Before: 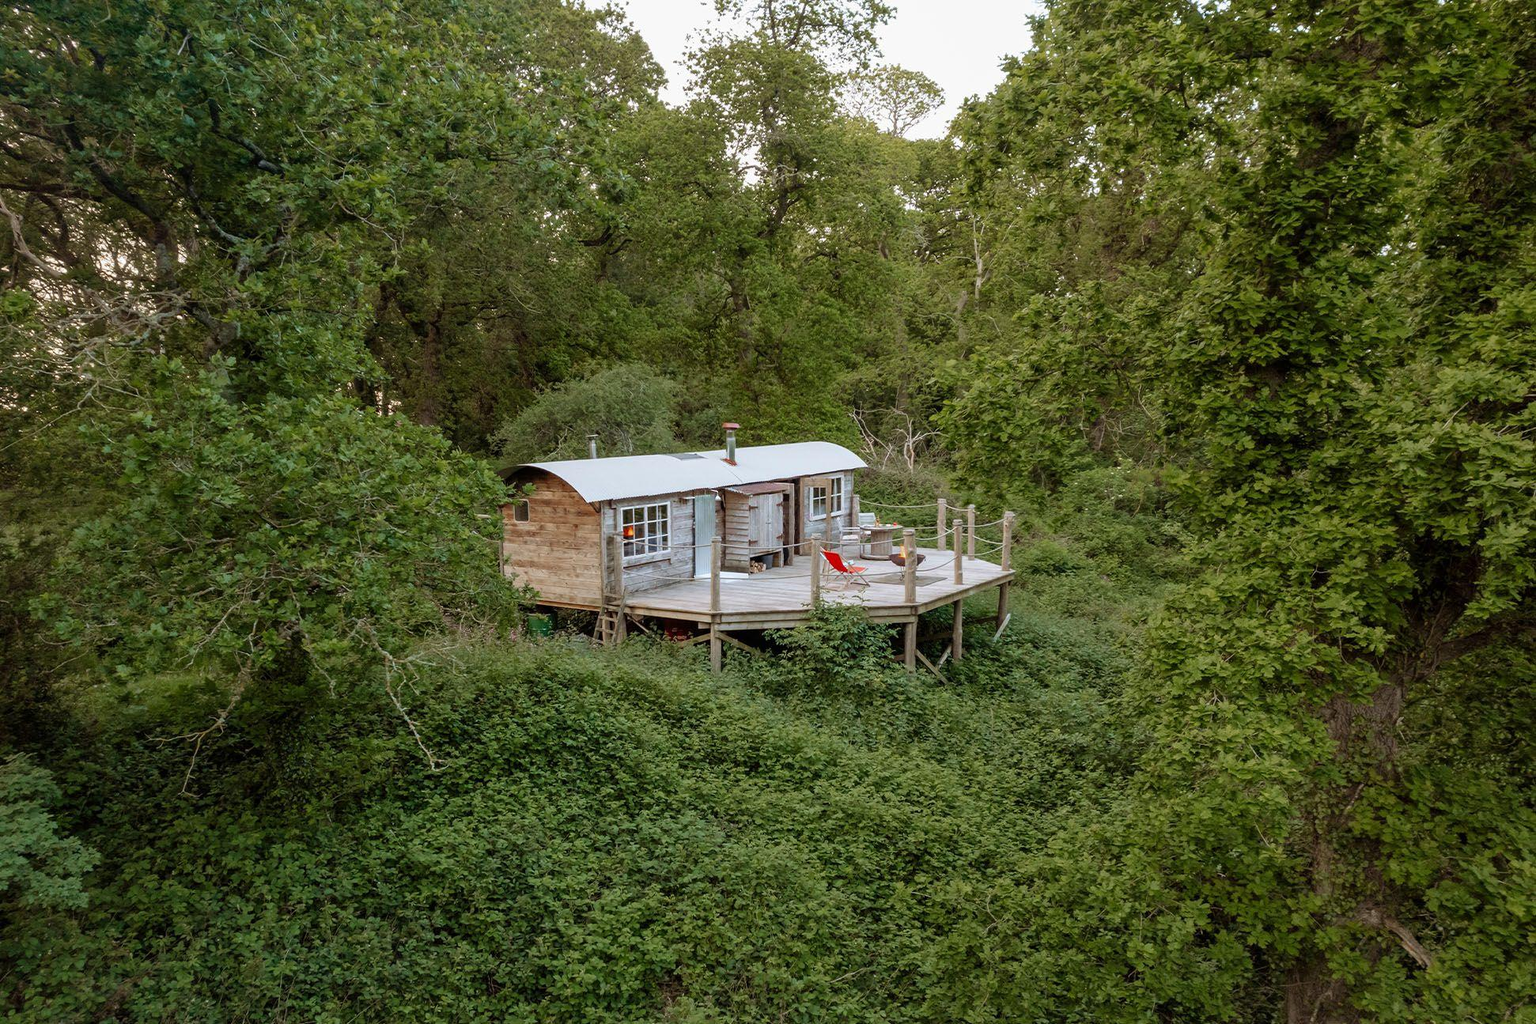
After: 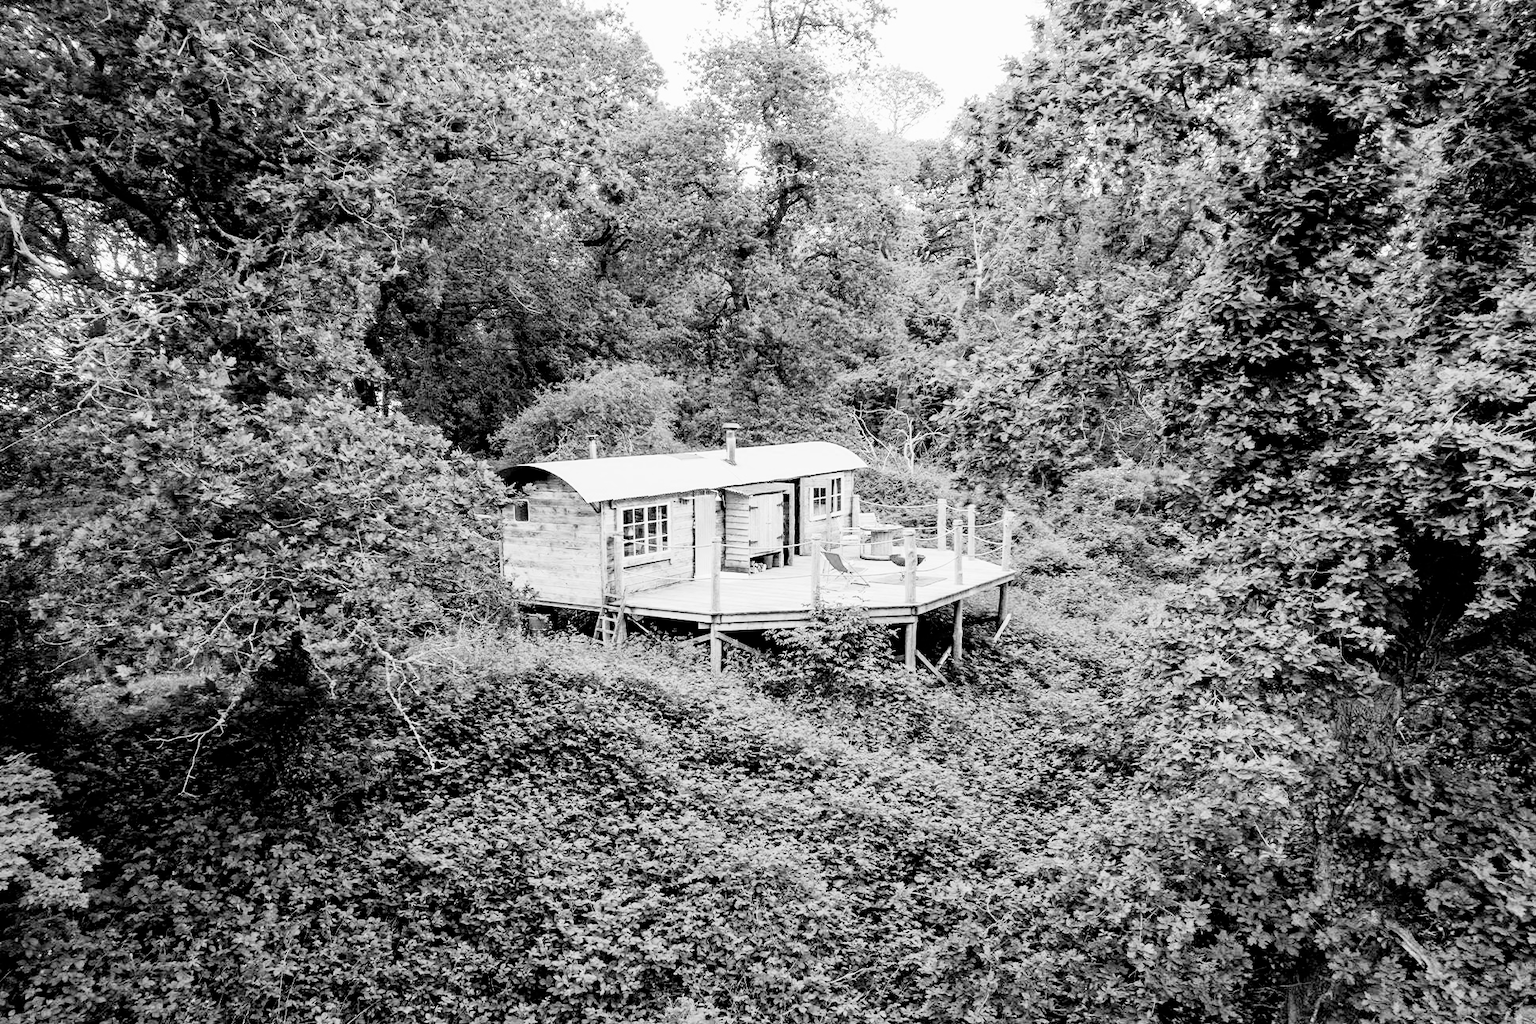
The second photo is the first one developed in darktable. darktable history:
tone curve: curves: ch0 [(0, 0) (0.082, 0.02) (0.129, 0.078) (0.275, 0.301) (0.67, 0.809) (1, 1)], color space Lab, linked channels, preserve colors none
color correction: highlights a* 5.62, highlights b* 33.57, shadows a* -25.86, shadows b* 4.02
filmic rgb: black relative exposure -5 EV, hardness 2.88, contrast 1.3
color zones: curves: ch1 [(0, -0.394) (0.143, -0.394) (0.286, -0.394) (0.429, -0.392) (0.571, -0.391) (0.714, -0.391) (0.857, -0.391) (1, -0.394)]
exposure: black level correction 0, exposure 1 EV, compensate exposure bias true, compensate highlight preservation false
